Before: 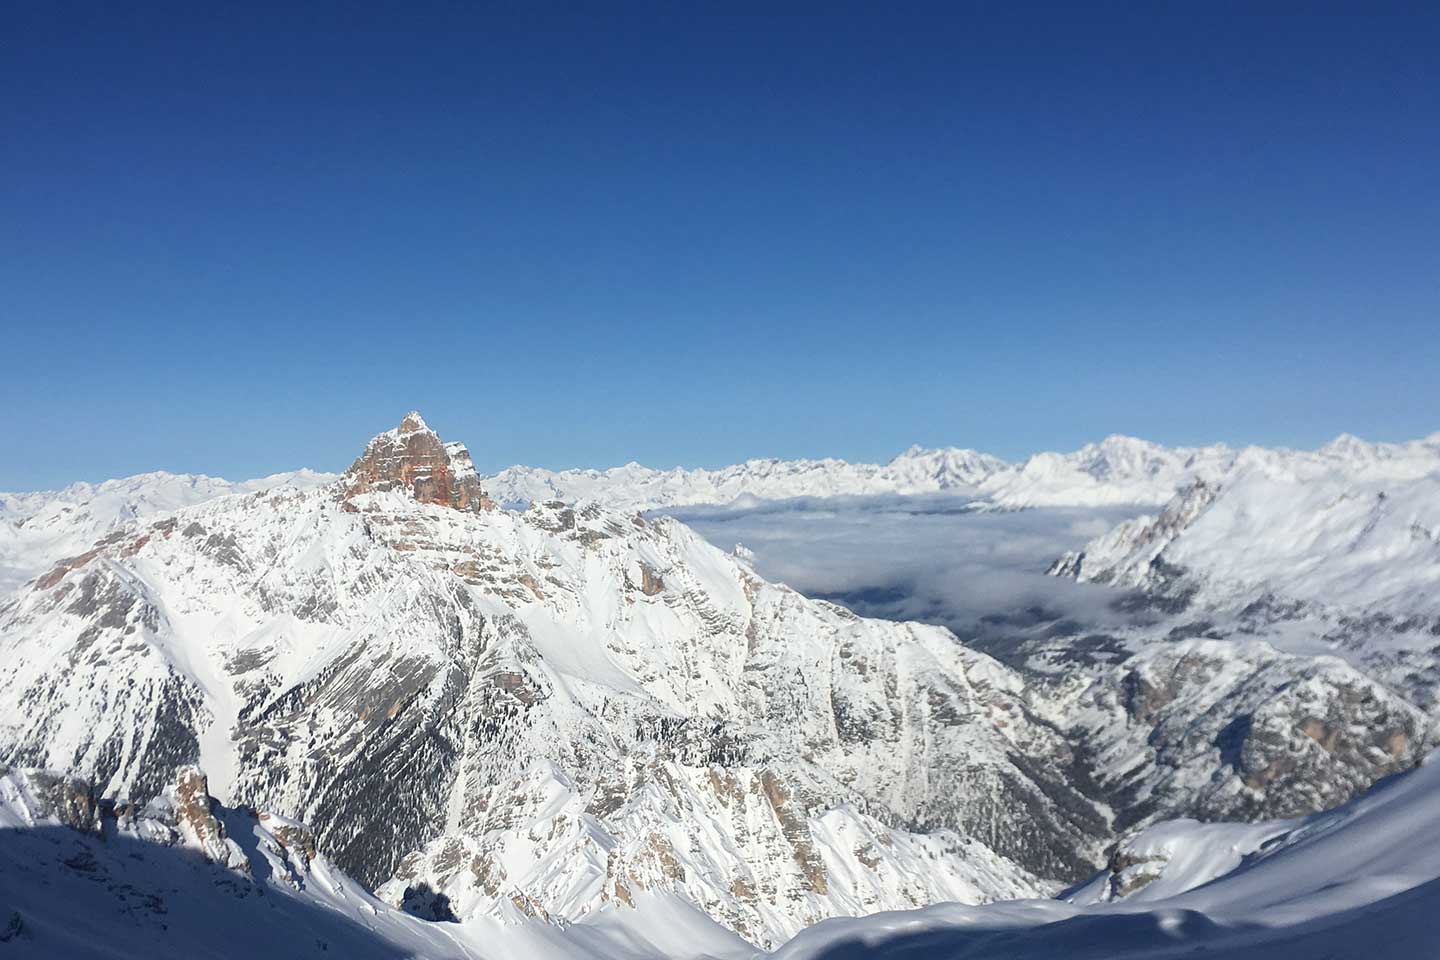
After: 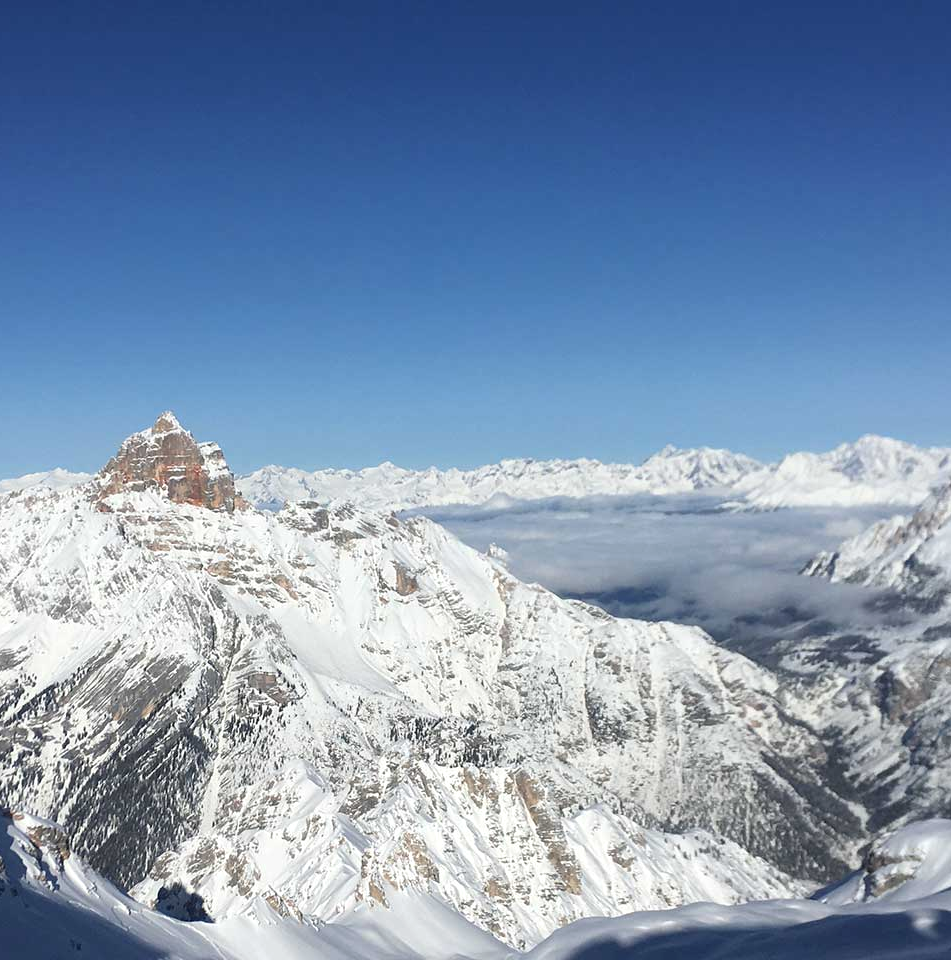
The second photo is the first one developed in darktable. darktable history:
exposure: exposure 0.081 EV, compensate highlight preservation false
contrast brightness saturation: saturation -0.049
crop: left 17.141%, right 16.808%
